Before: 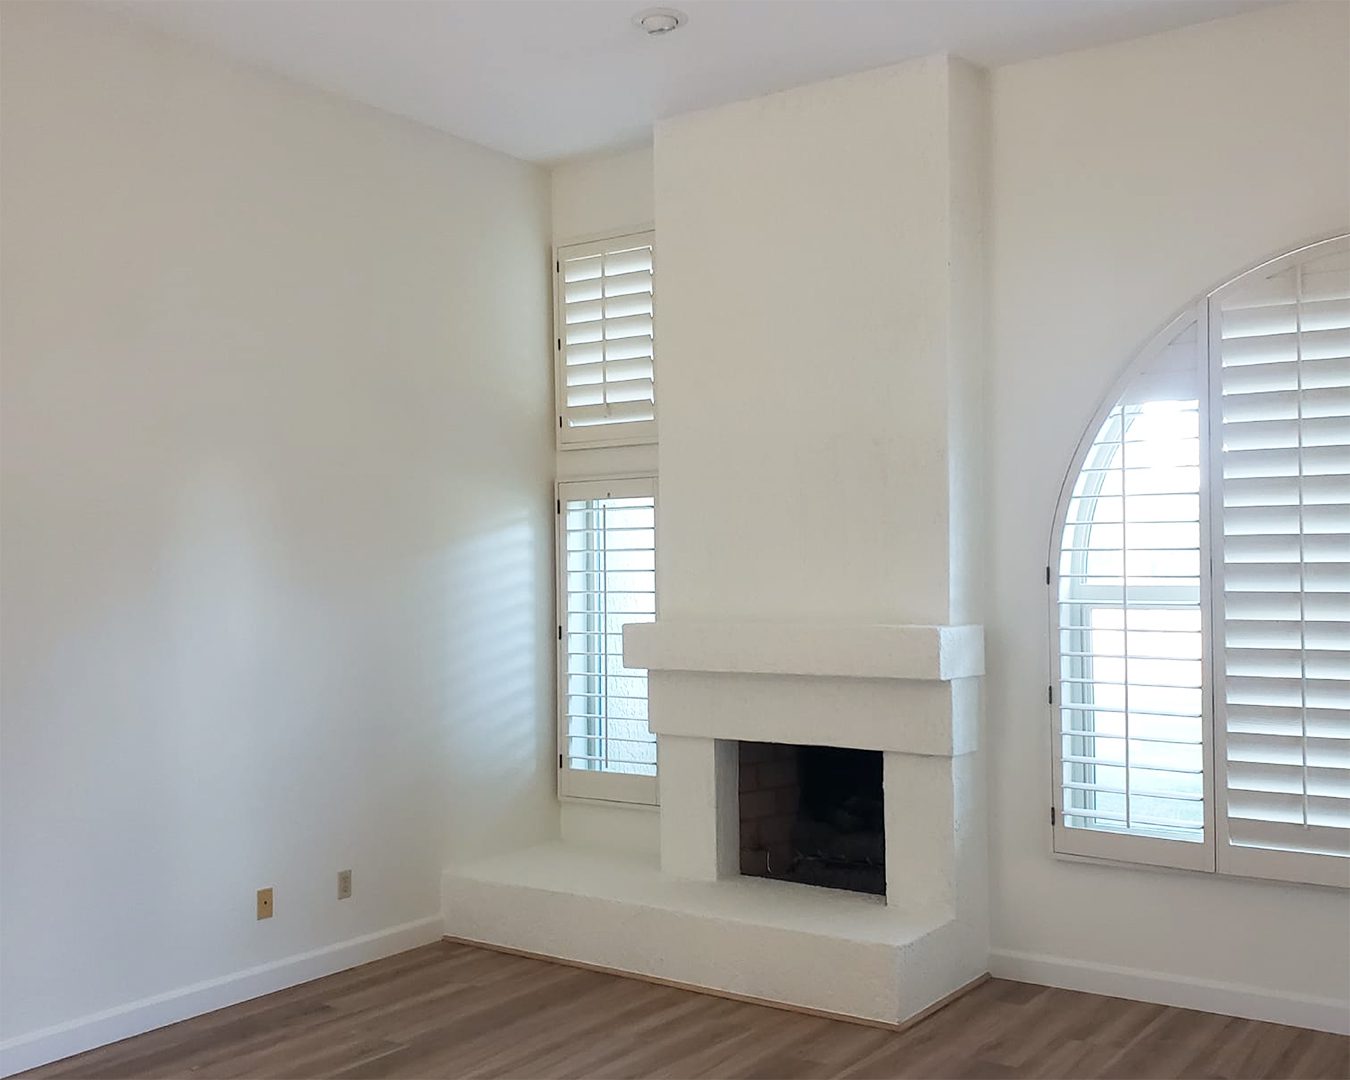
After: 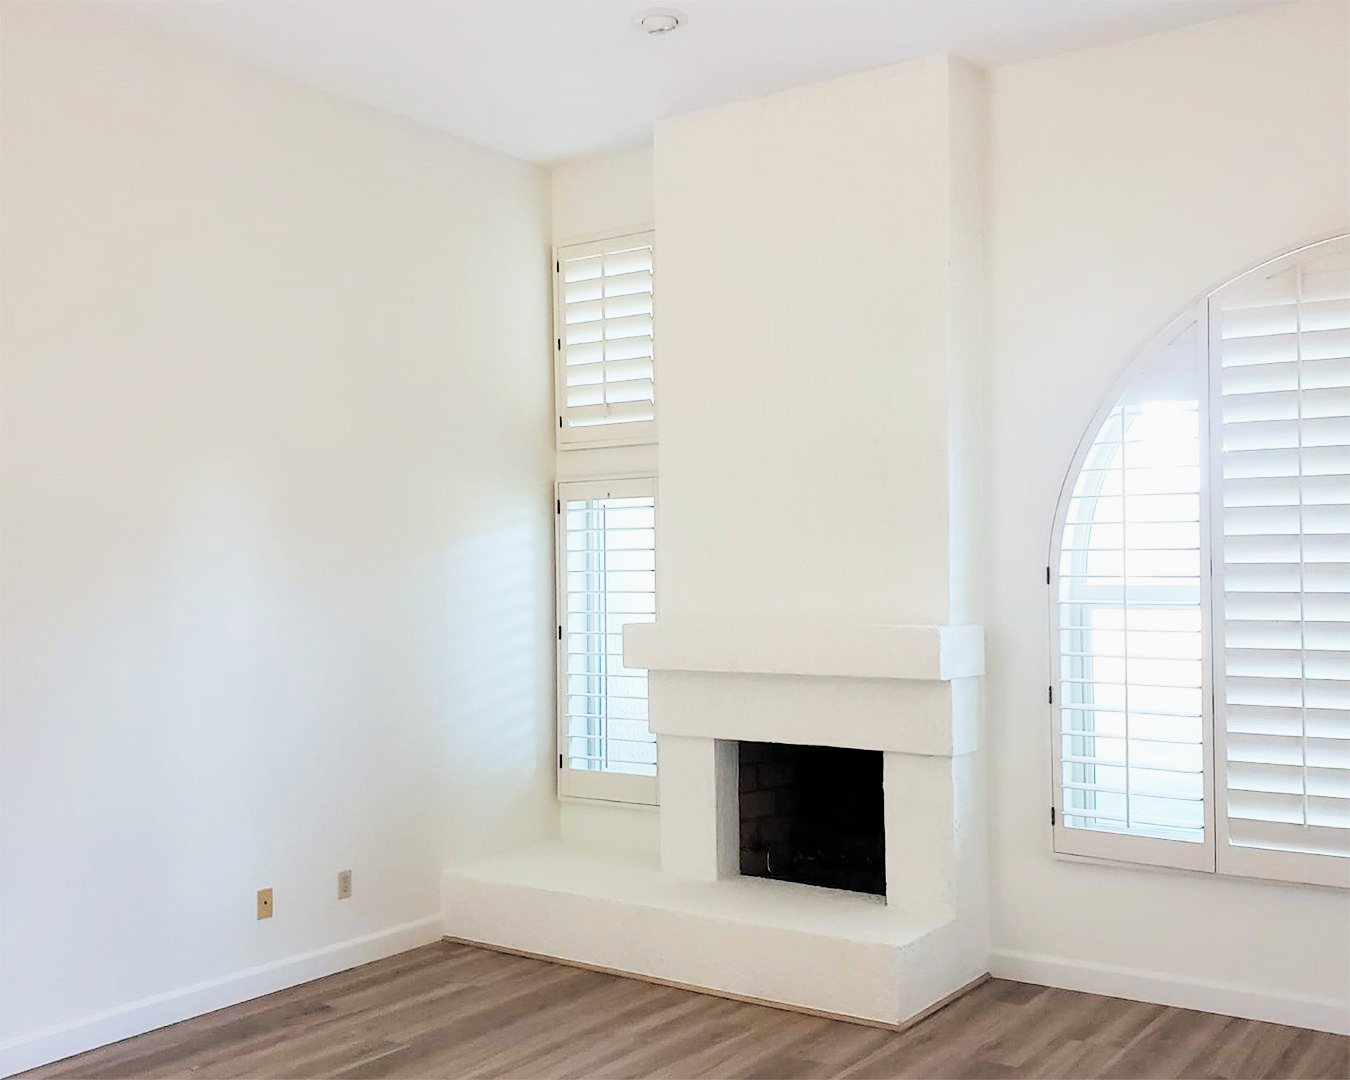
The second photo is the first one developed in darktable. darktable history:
exposure: black level correction 0, exposure 0.892 EV, compensate exposure bias true, compensate highlight preservation false
color calibration: illuminant same as pipeline (D50), adaptation none (bypass), x 0.333, y 0.335, temperature 5012.89 K
filmic rgb: black relative exposure -5.09 EV, white relative exposure 3.99 EV, hardness 2.89, contrast 1.296
